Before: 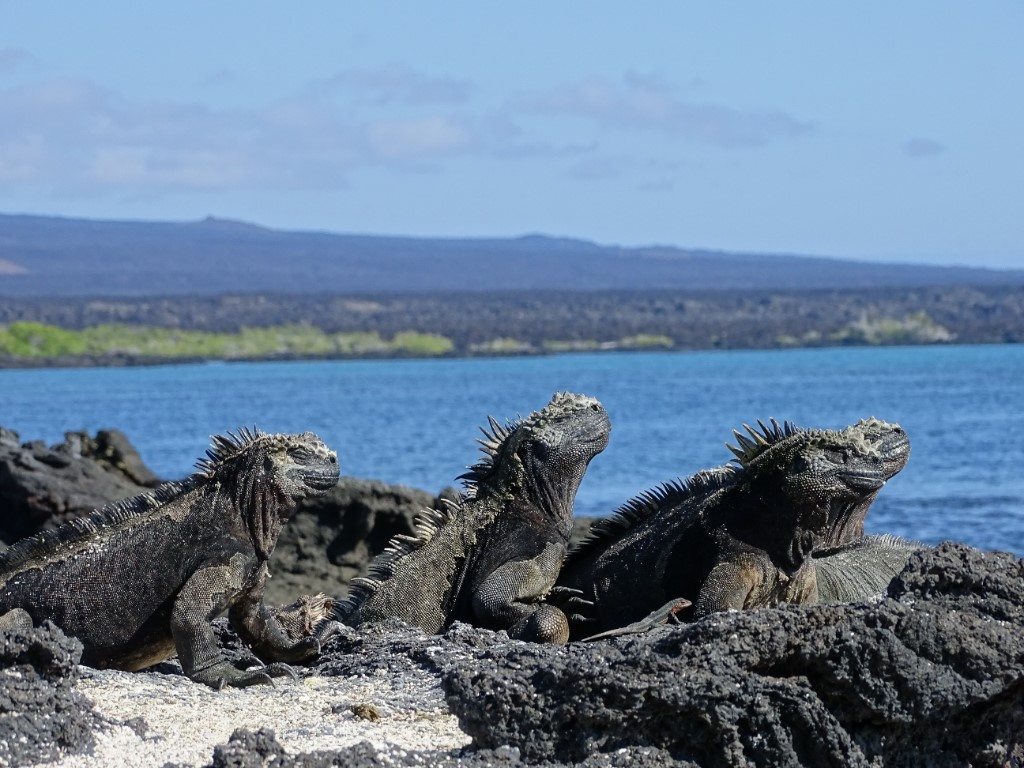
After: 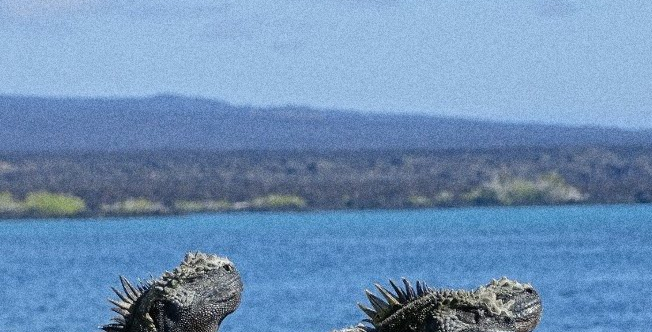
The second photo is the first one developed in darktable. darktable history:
grain: coarseness 0.09 ISO, strength 40%
sharpen: radius 2.883, amount 0.868, threshold 47.523
crop: left 36.005%, top 18.293%, right 0.31%, bottom 38.444%
